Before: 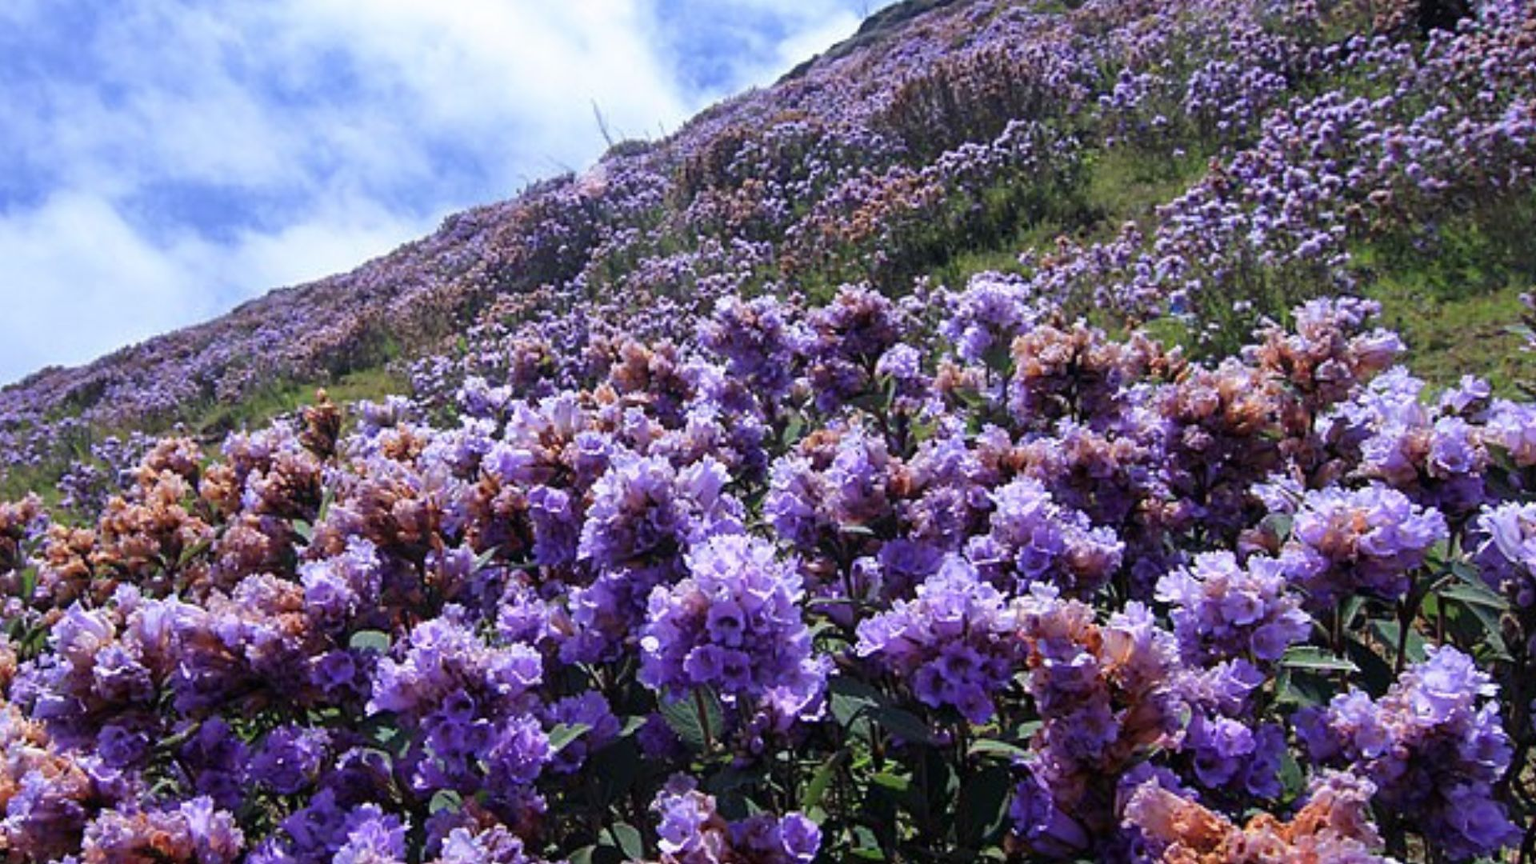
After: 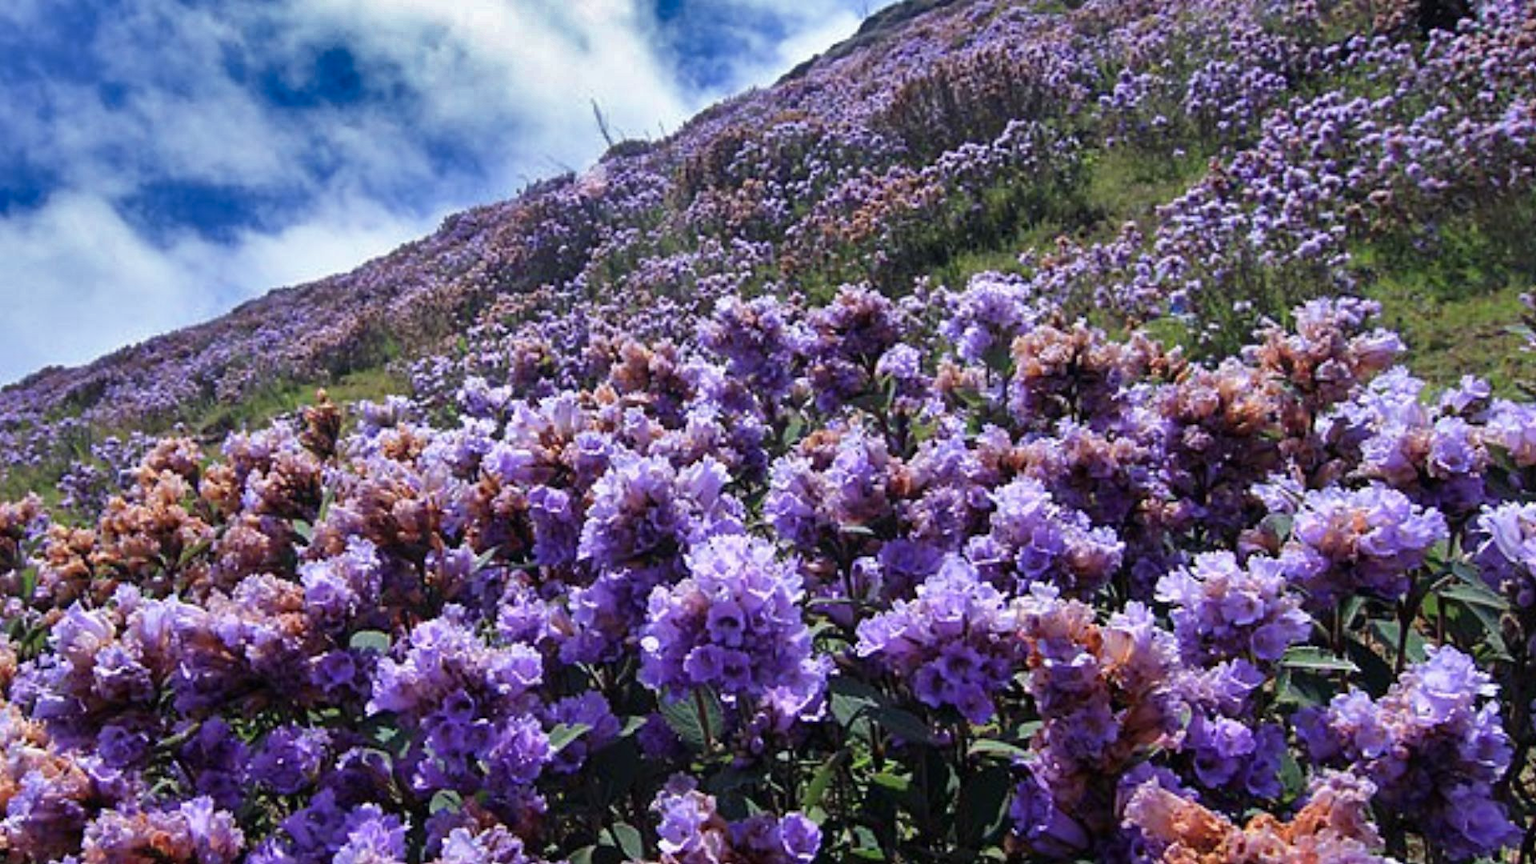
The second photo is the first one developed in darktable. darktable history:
shadows and highlights: shadows 20.84, highlights -81.8, highlights color adjustment 55.16%, soften with gaussian
